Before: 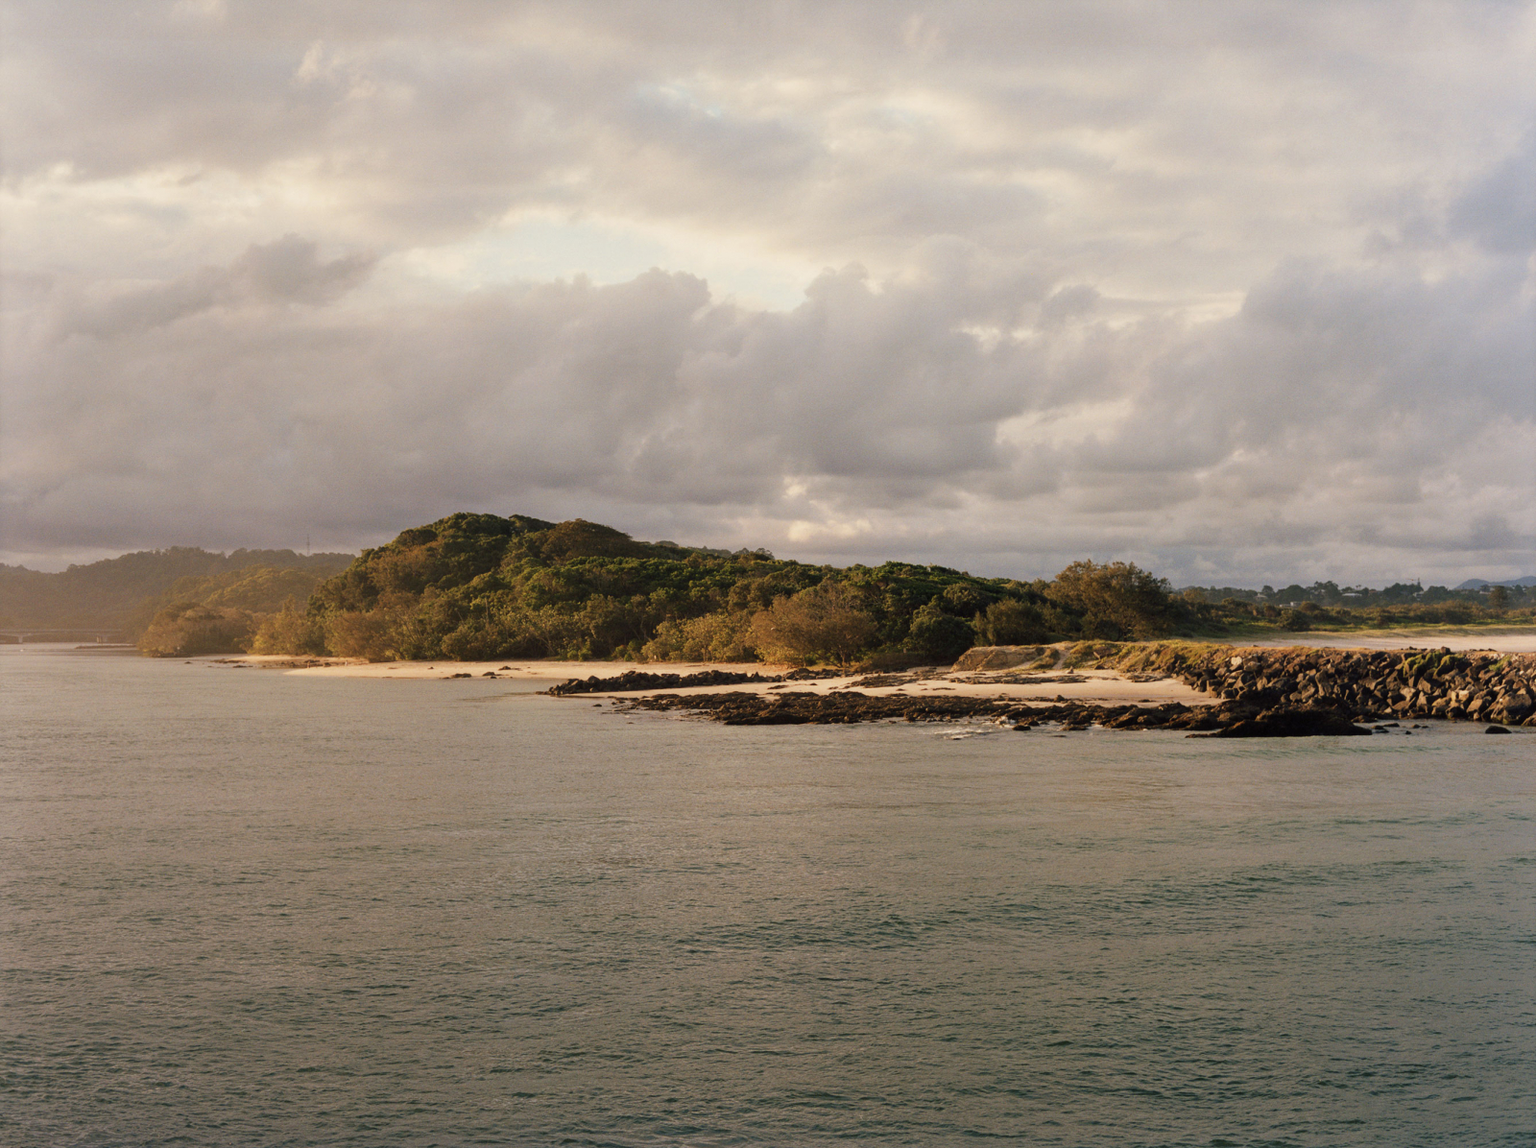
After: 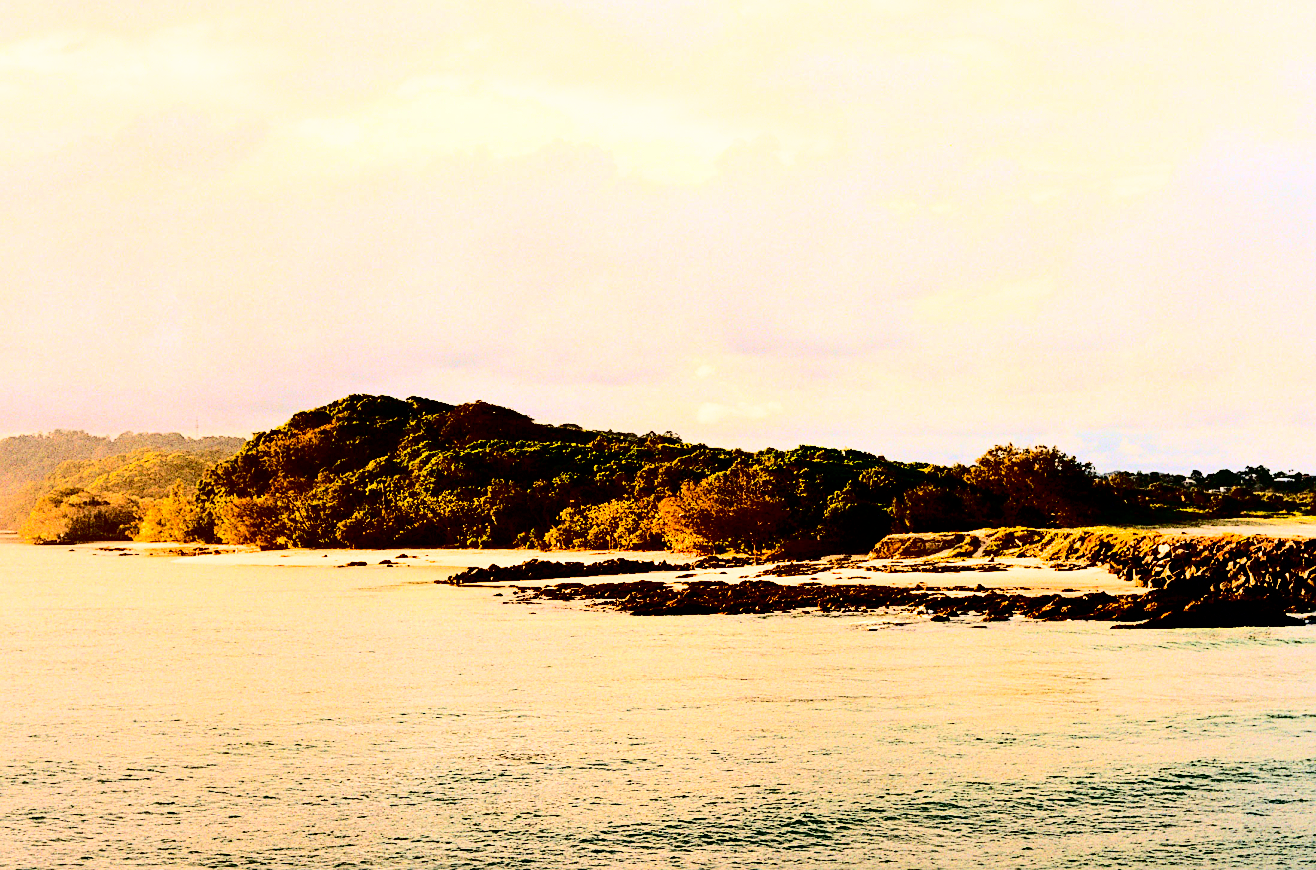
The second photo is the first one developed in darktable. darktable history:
contrast brightness saturation: contrast 0.759, brightness -0.989, saturation 0.995
filmic rgb: black relative exposure -7.5 EV, white relative exposure 4.99 EV, hardness 3.32, contrast 1.299, color science v6 (2022)
sharpen: on, module defaults
crop: left 7.783%, top 11.746%, right 9.932%, bottom 15.475%
exposure: black level correction 0.001, exposure 1 EV, compensate highlight preservation false
tone equalizer: -8 EV -0.39 EV, -7 EV -0.406 EV, -6 EV -0.336 EV, -5 EV -0.215 EV, -3 EV 0.2 EV, -2 EV 0.345 EV, -1 EV 0.41 EV, +0 EV 0.386 EV
